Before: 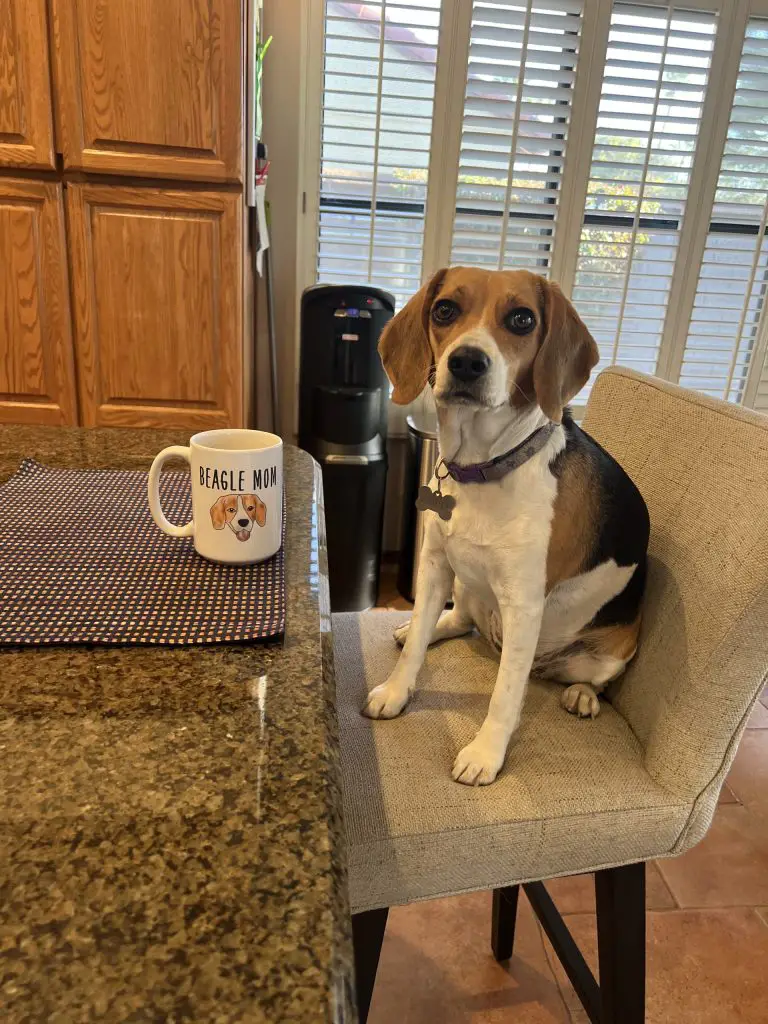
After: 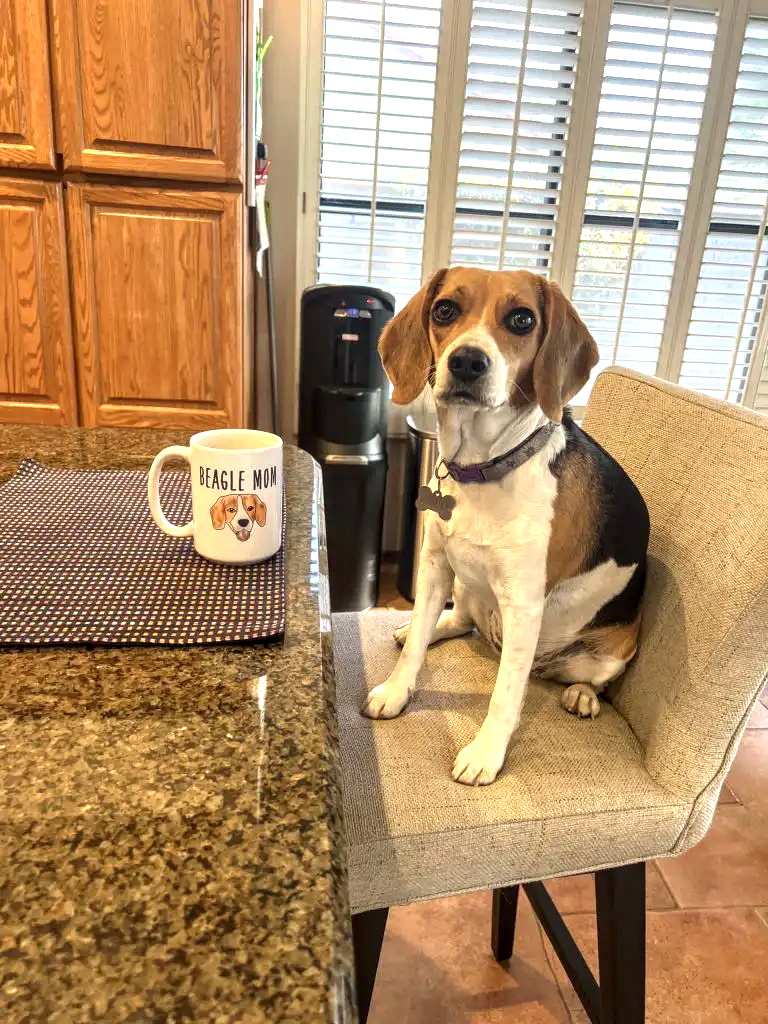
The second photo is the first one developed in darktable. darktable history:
local contrast: detail 130%
exposure: black level correction 0, exposure 0.897 EV, compensate highlight preservation false
